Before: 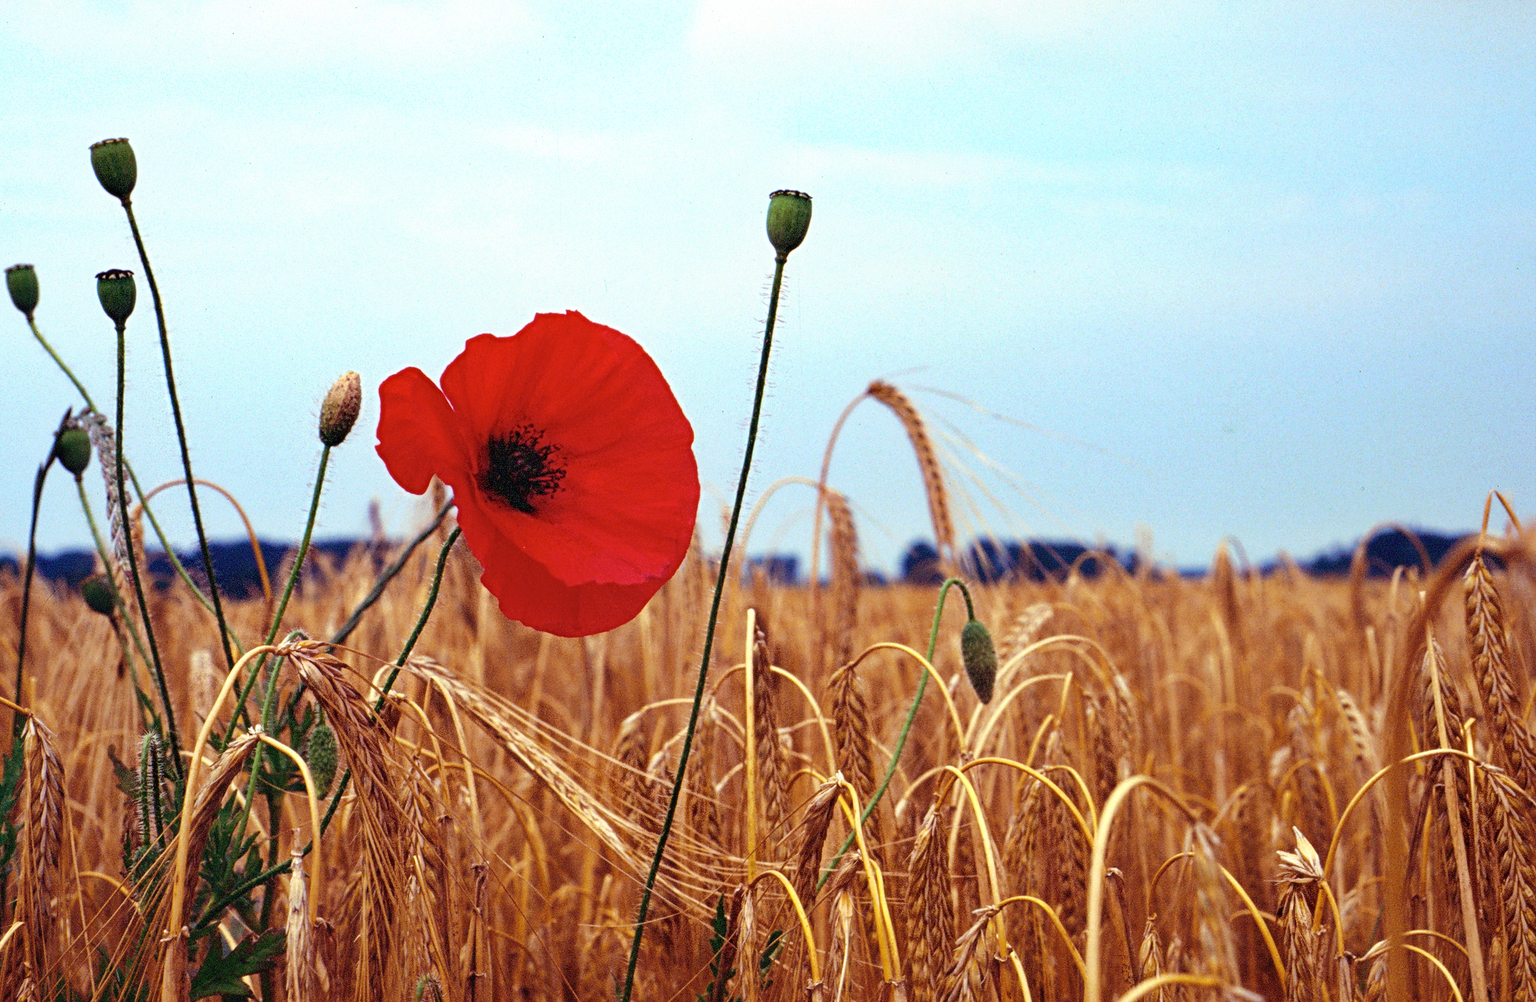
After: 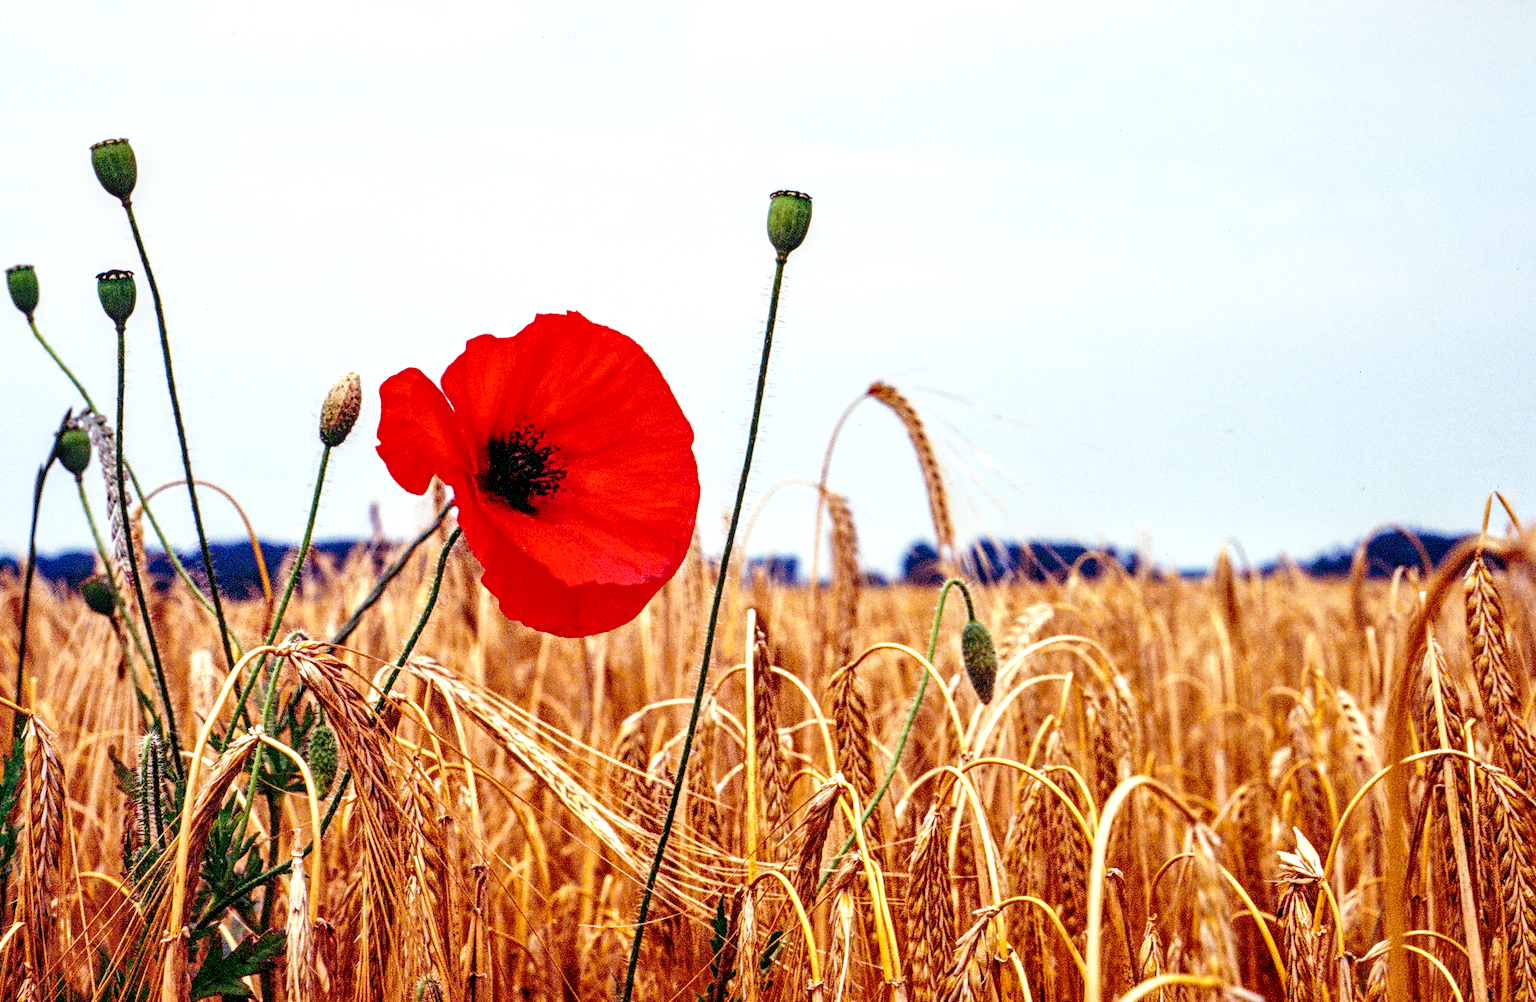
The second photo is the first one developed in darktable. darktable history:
local contrast: detail 150%
shadows and highlights: shadows 24.93, highlights -25.08
base curve: curves: ch0 [(0, 0) (0.028, 0.03) (0.121, 0.232) (0.46, 0.748) (0.859, 0.968) (1, 1)], preserve colors none
